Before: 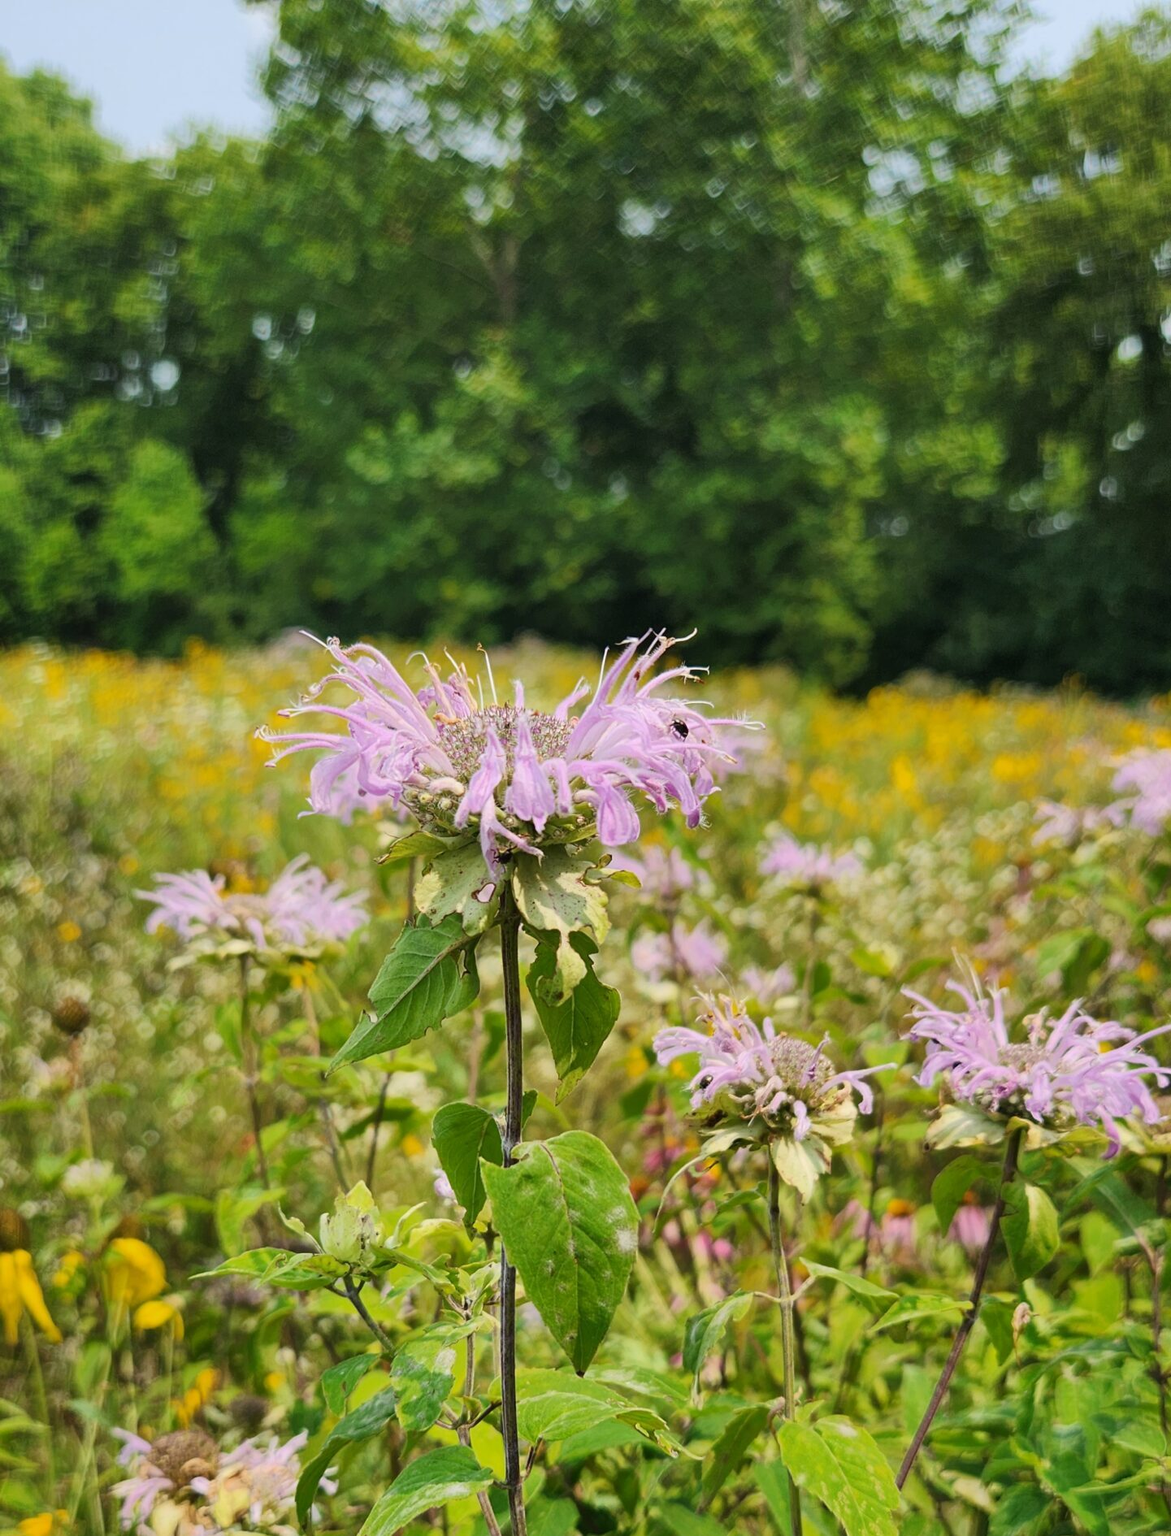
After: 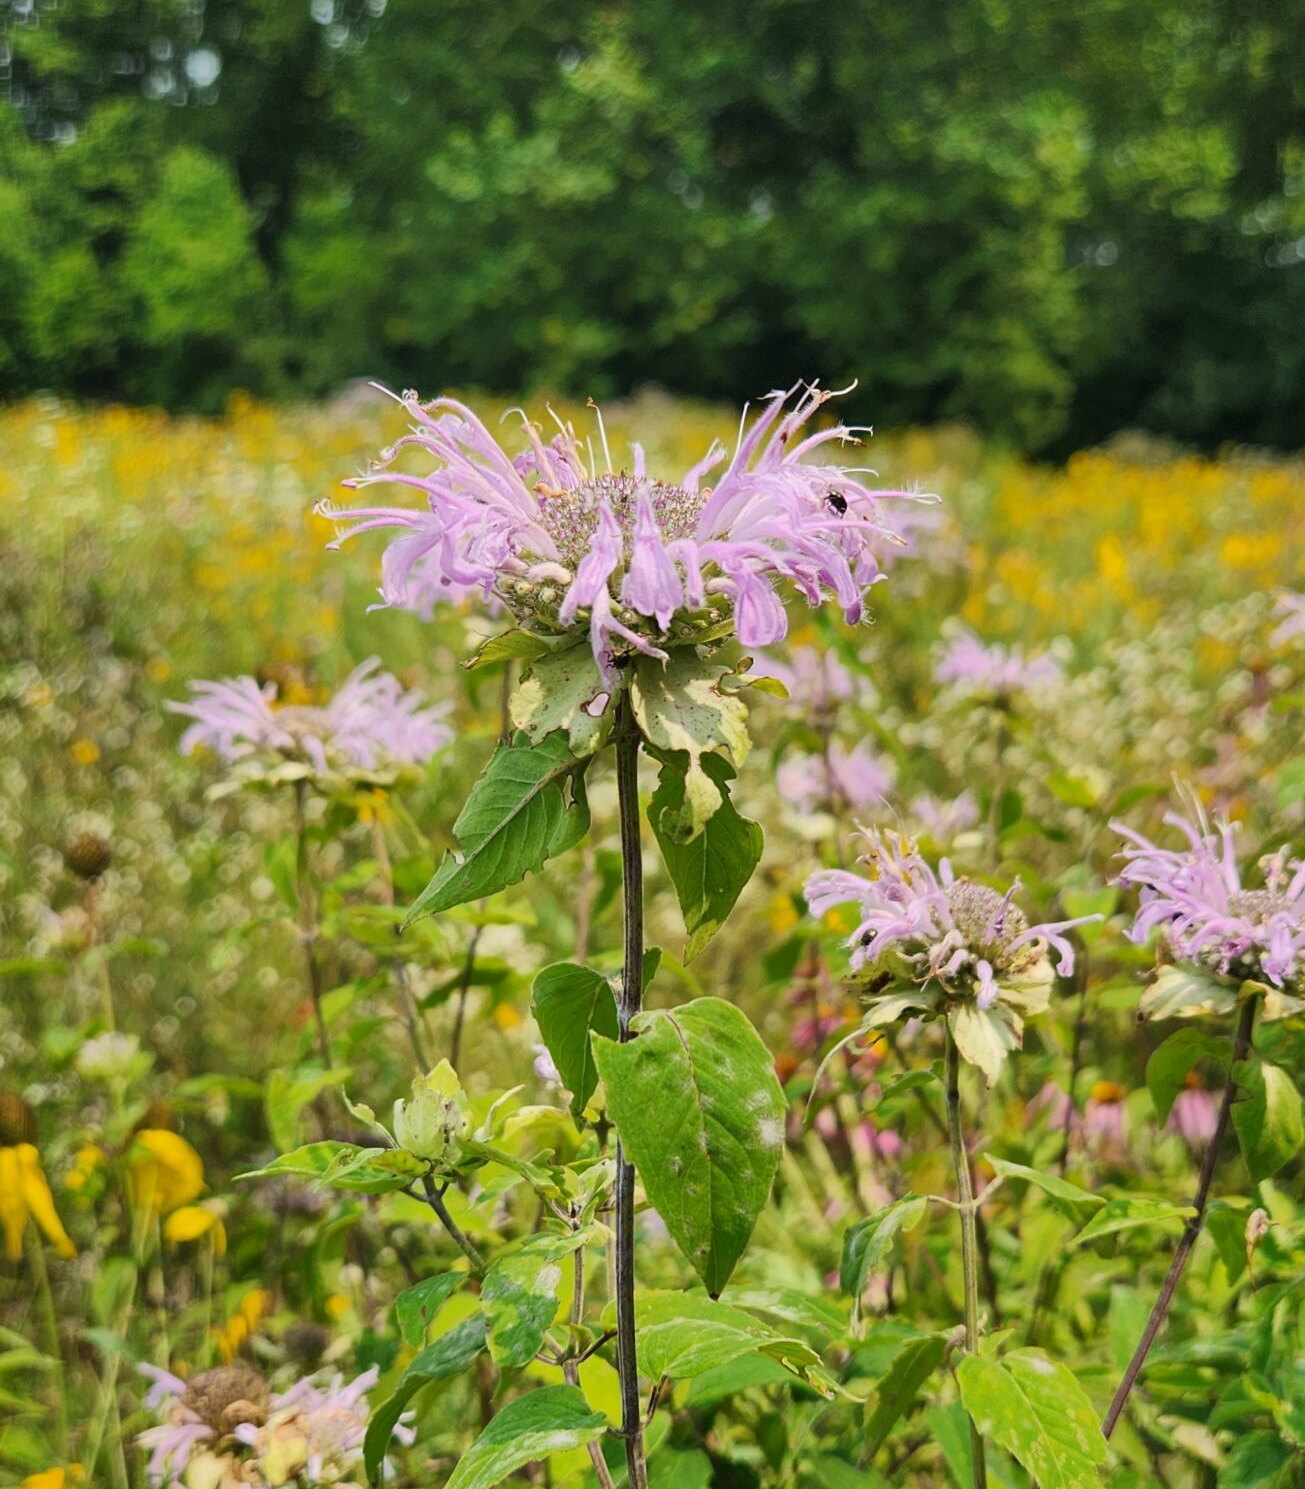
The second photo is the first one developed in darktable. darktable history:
crop: top 20.874%, right 9.432%, bottom 0.336%
